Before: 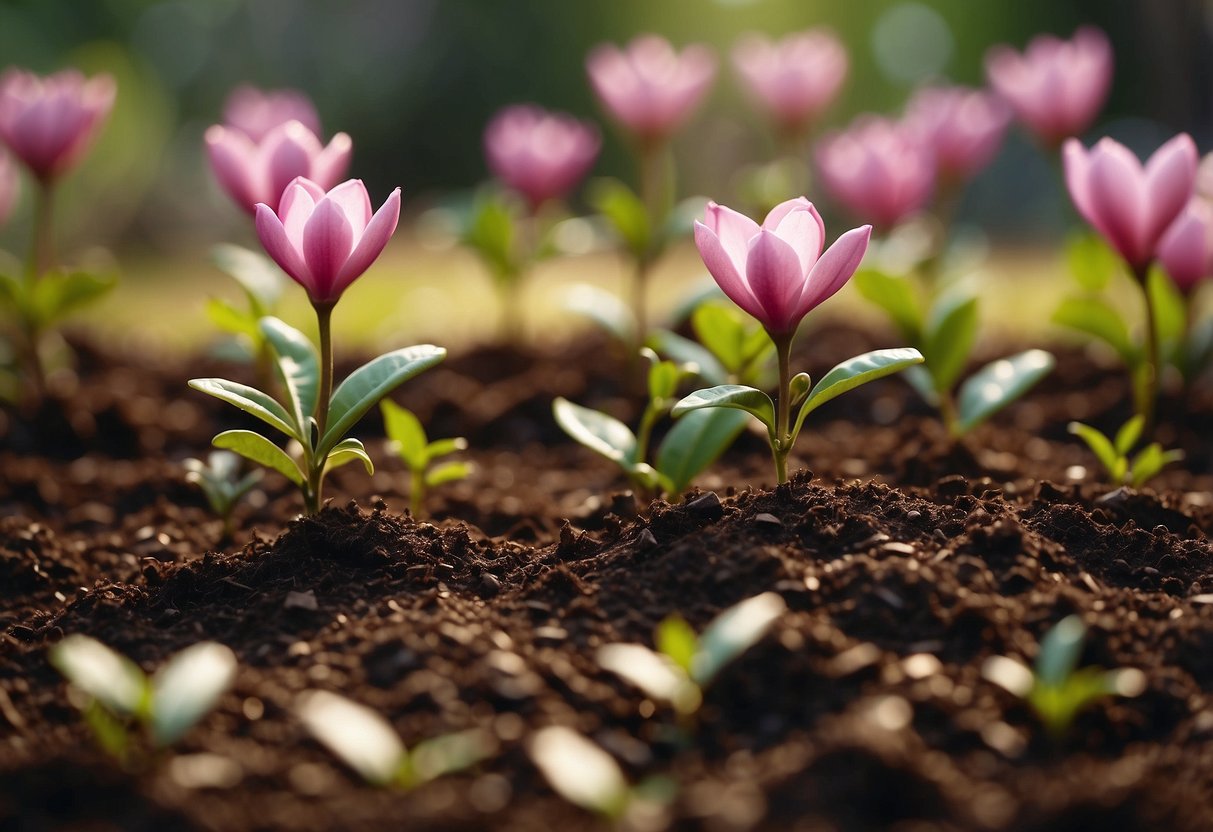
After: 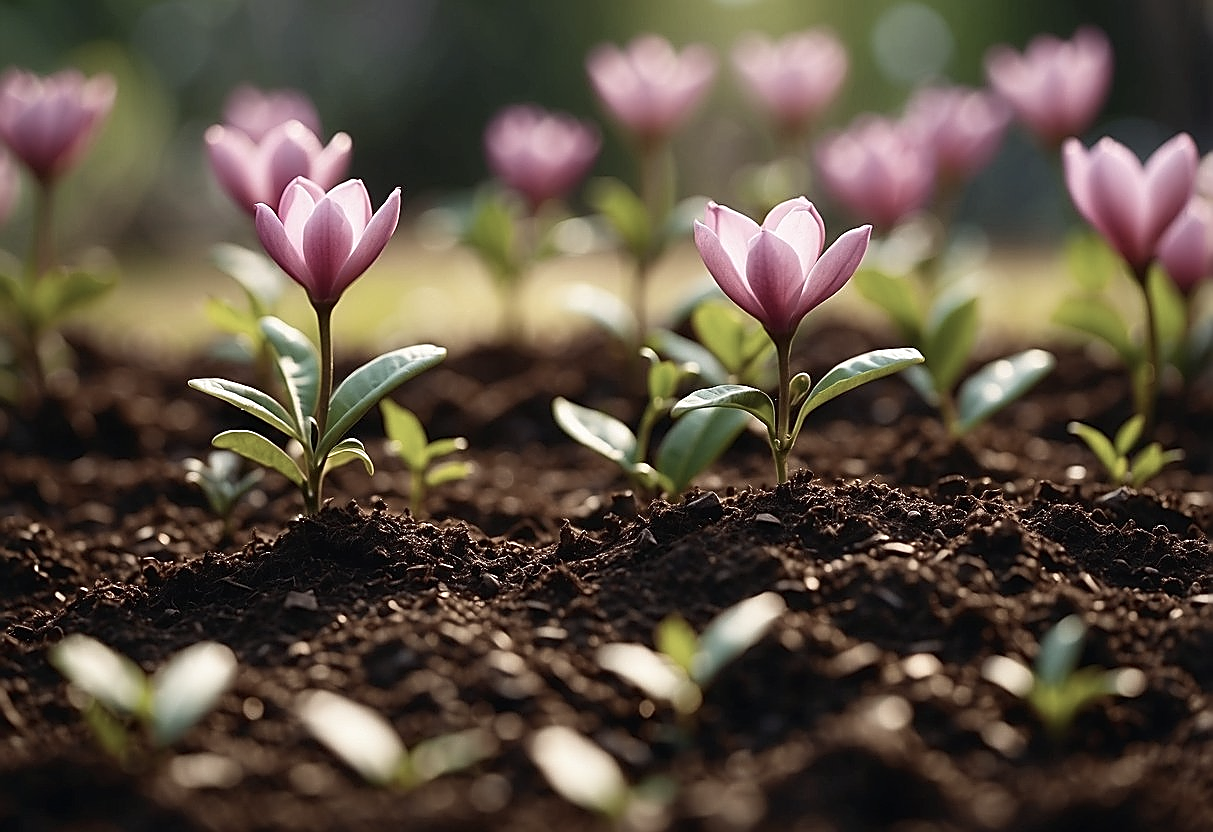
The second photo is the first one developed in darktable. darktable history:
contrast brightness saturation: contrast 0.102, saturation -0.304
sharpen: radius 1.708, amount 1.294
